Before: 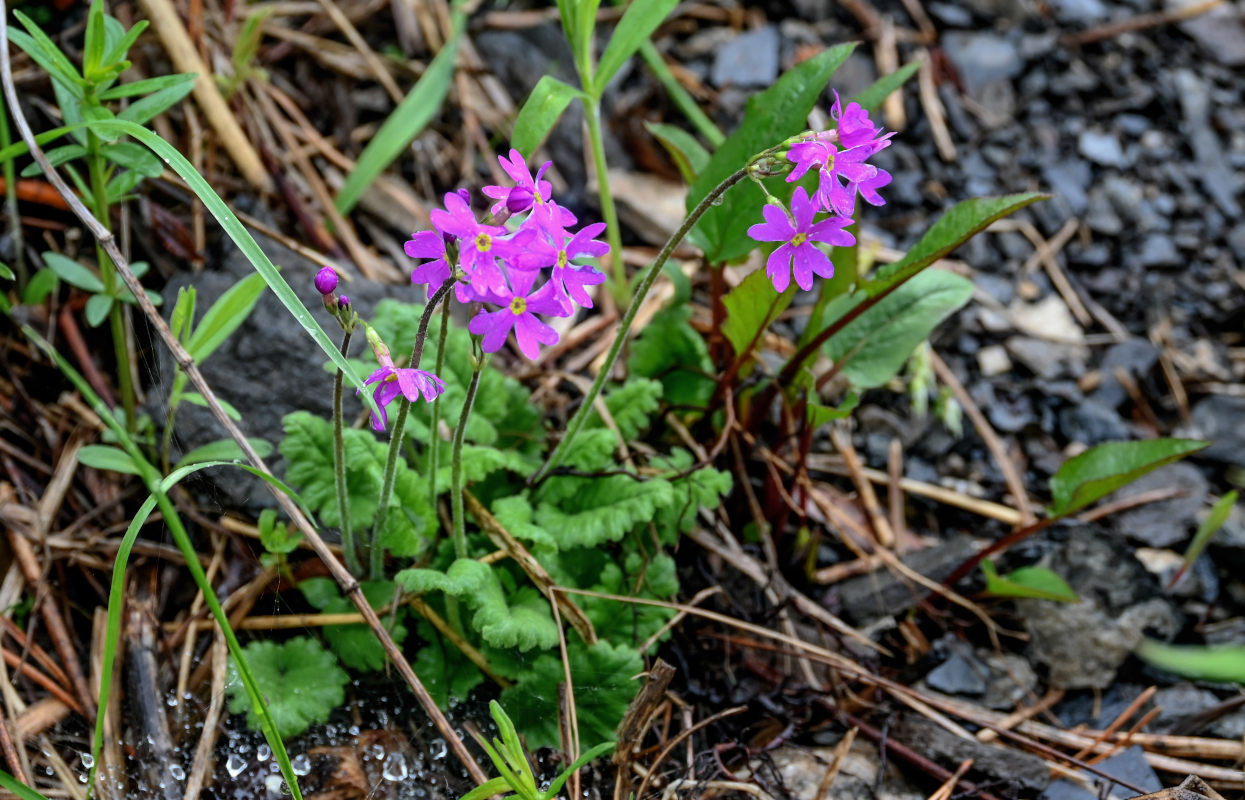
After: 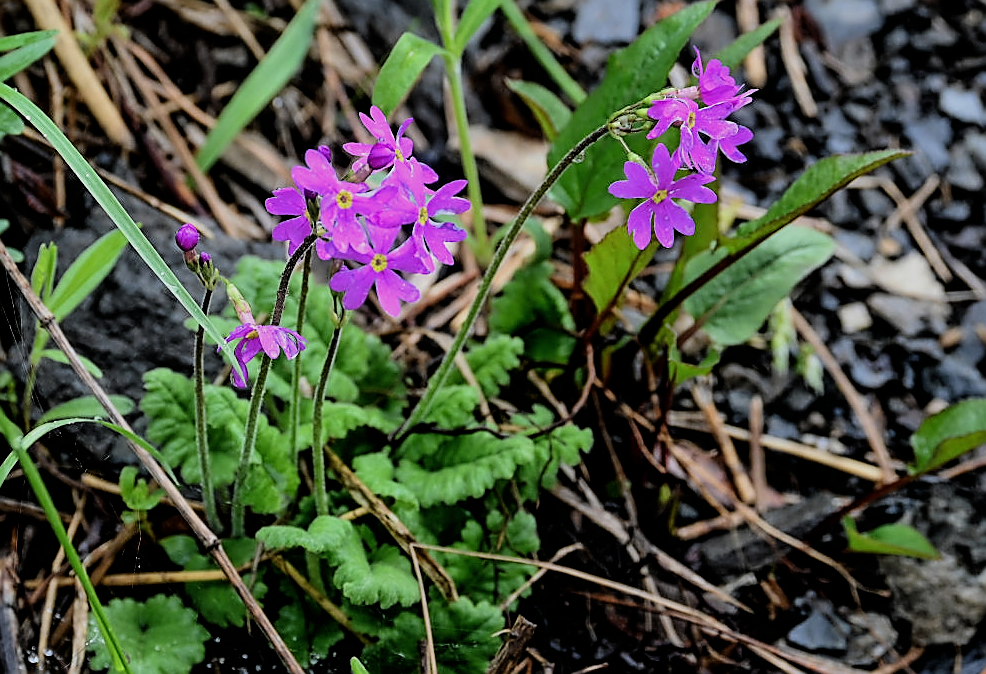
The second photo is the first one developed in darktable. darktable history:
sharpen: radius 1.4, amount 1.25, threshold 0.7
crop: left 11.225%, top 5.381%, right 9.565%, bottom 10.314%
filmic rgb: black relative exposure -5 EV, hardness 2.88, contrast 1.2
